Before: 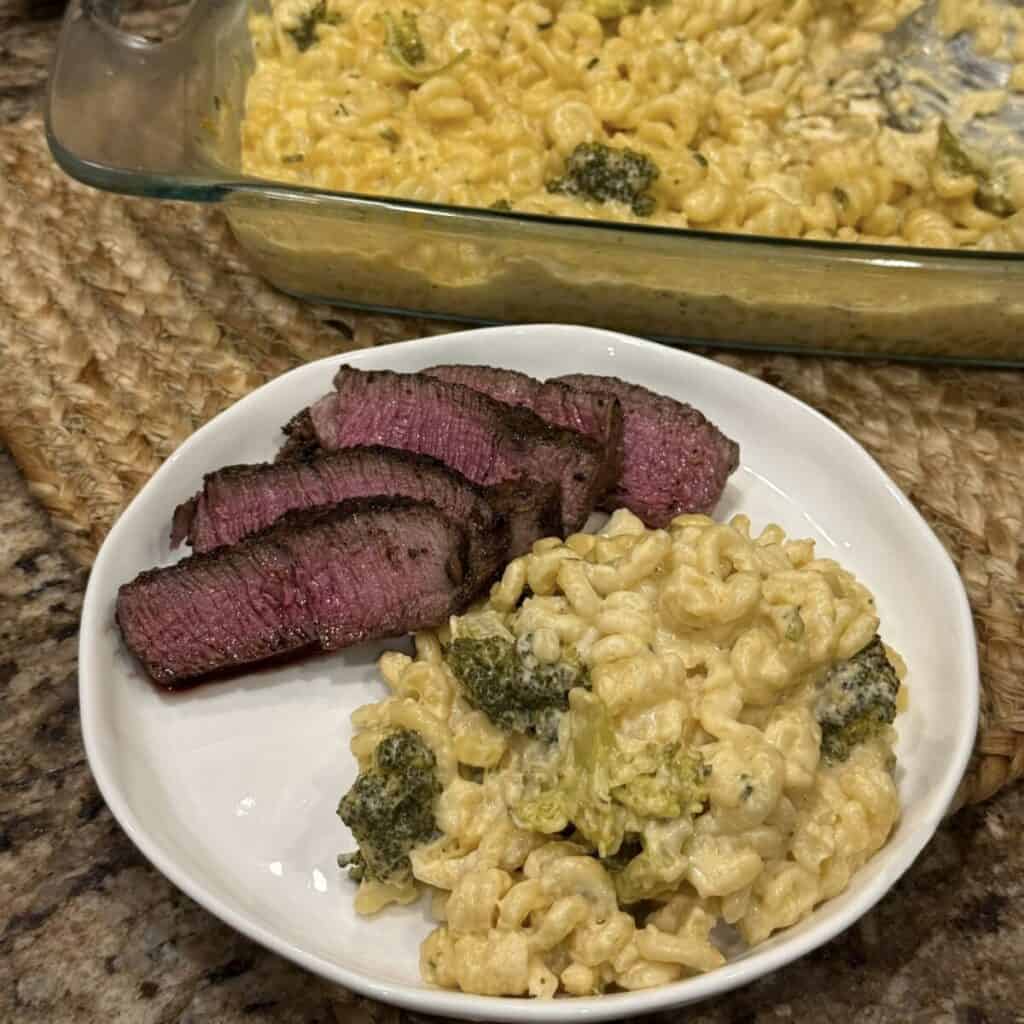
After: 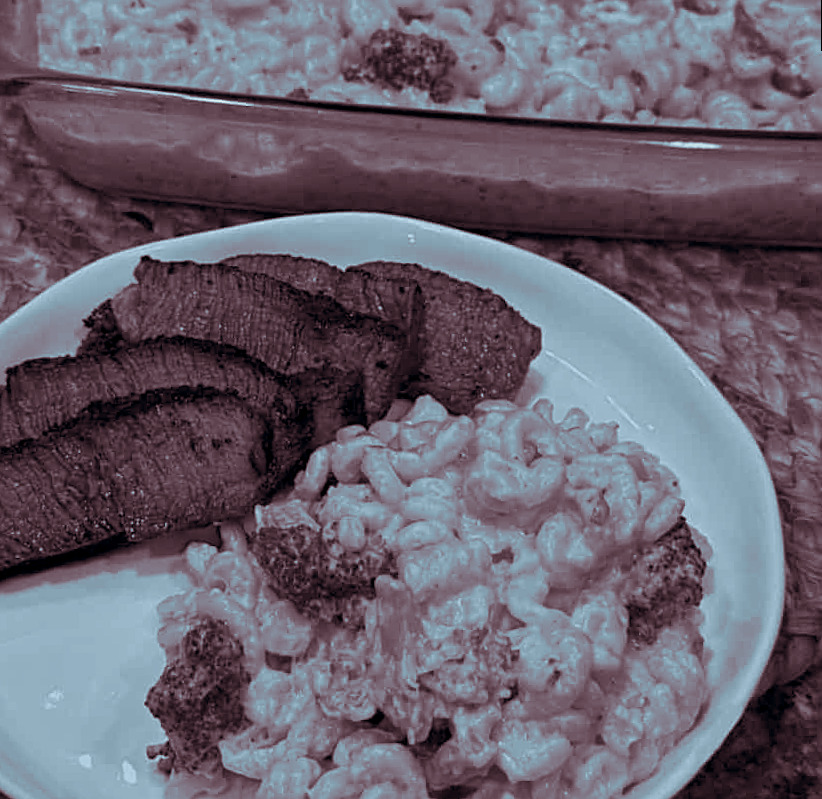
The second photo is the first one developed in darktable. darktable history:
rotate and perspective: rotation -1°, crop left 0.011, crop right 0.989, crop top 0.025, crop bottom 0.975
exposure: black level correction 0, exposure 1.35 EV, compensate exposure bias true, compensate highlight preservation false
crop: left 19.159%, top 9.58%, bottom 9.58%
colorize: hue 194.4°, saturation 29%, source mix 61.75%, lightness 3.98%, version 1
local contrast: mode bilateral grid, contrast 20, coarseness 50, detail 120%, midtone range 0.2
sharpen: on, module defaults
split-toning: on, module defaults
